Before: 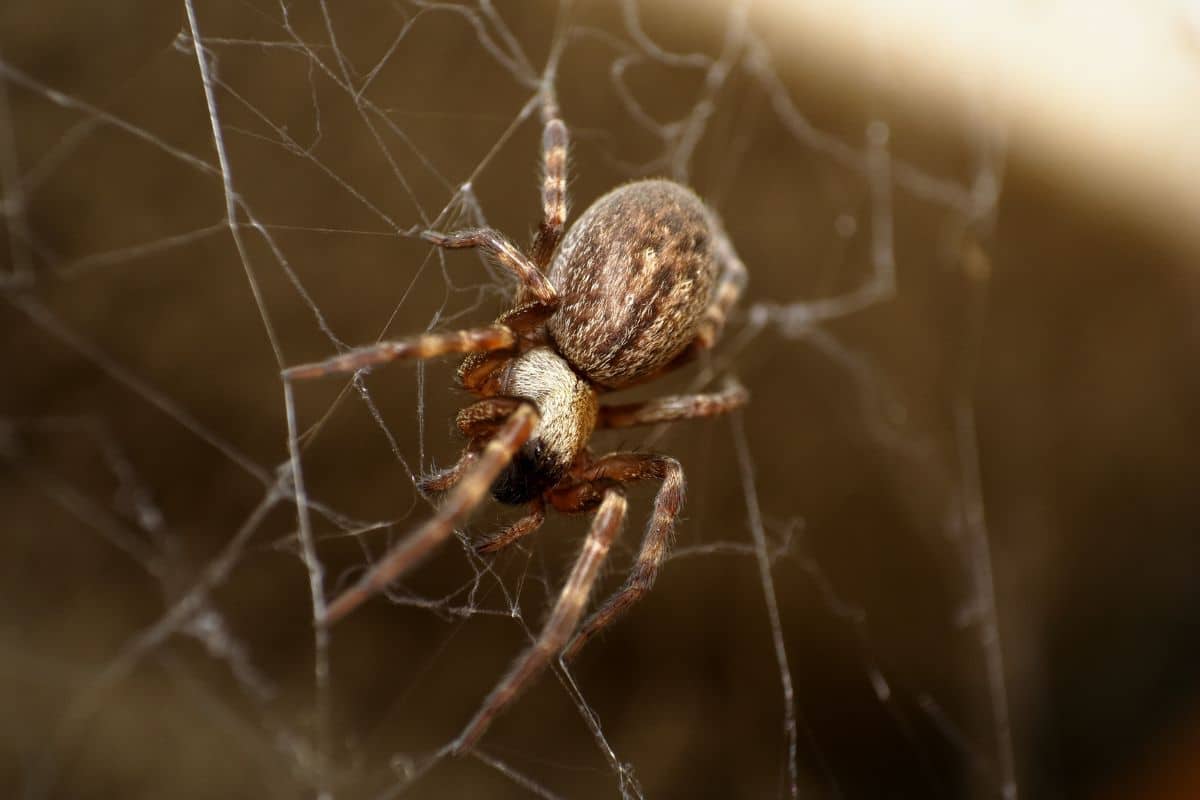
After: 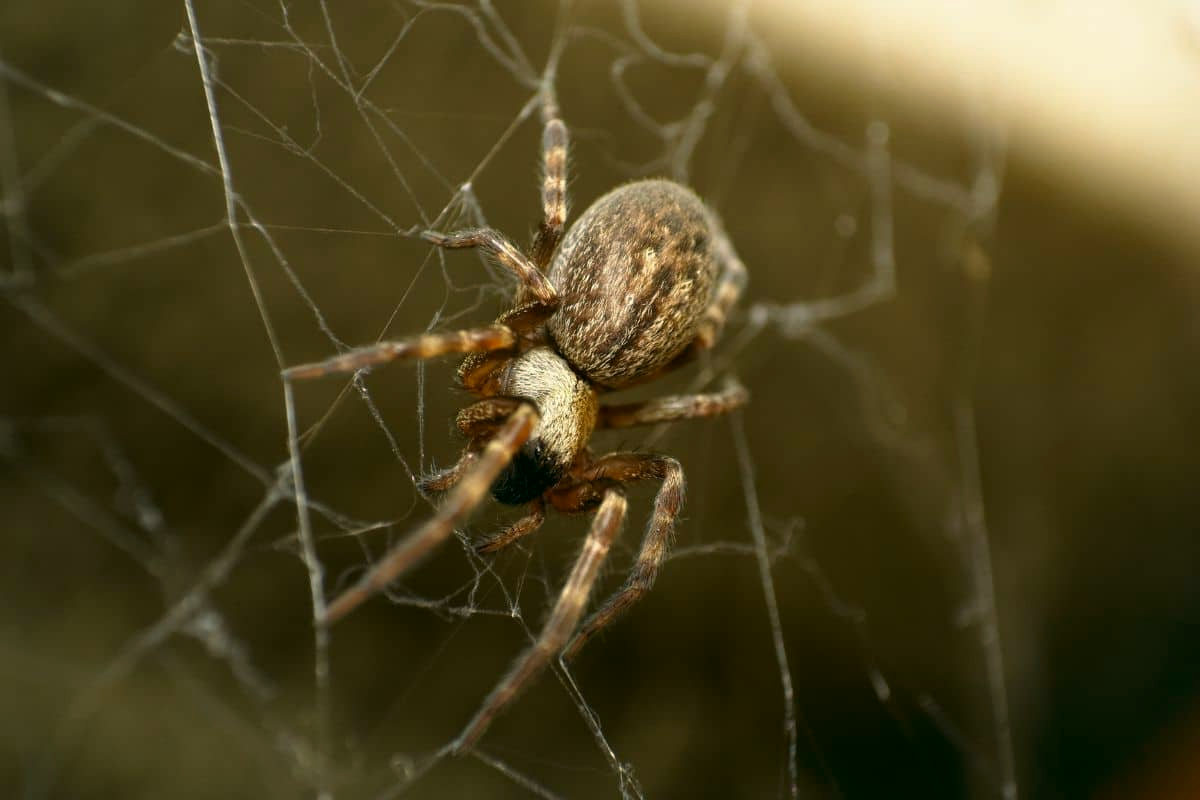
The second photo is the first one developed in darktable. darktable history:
color correction: highlights a* -0.432, highlights b* 9.21, shadows a* -9.51, shadows b* 1.37
